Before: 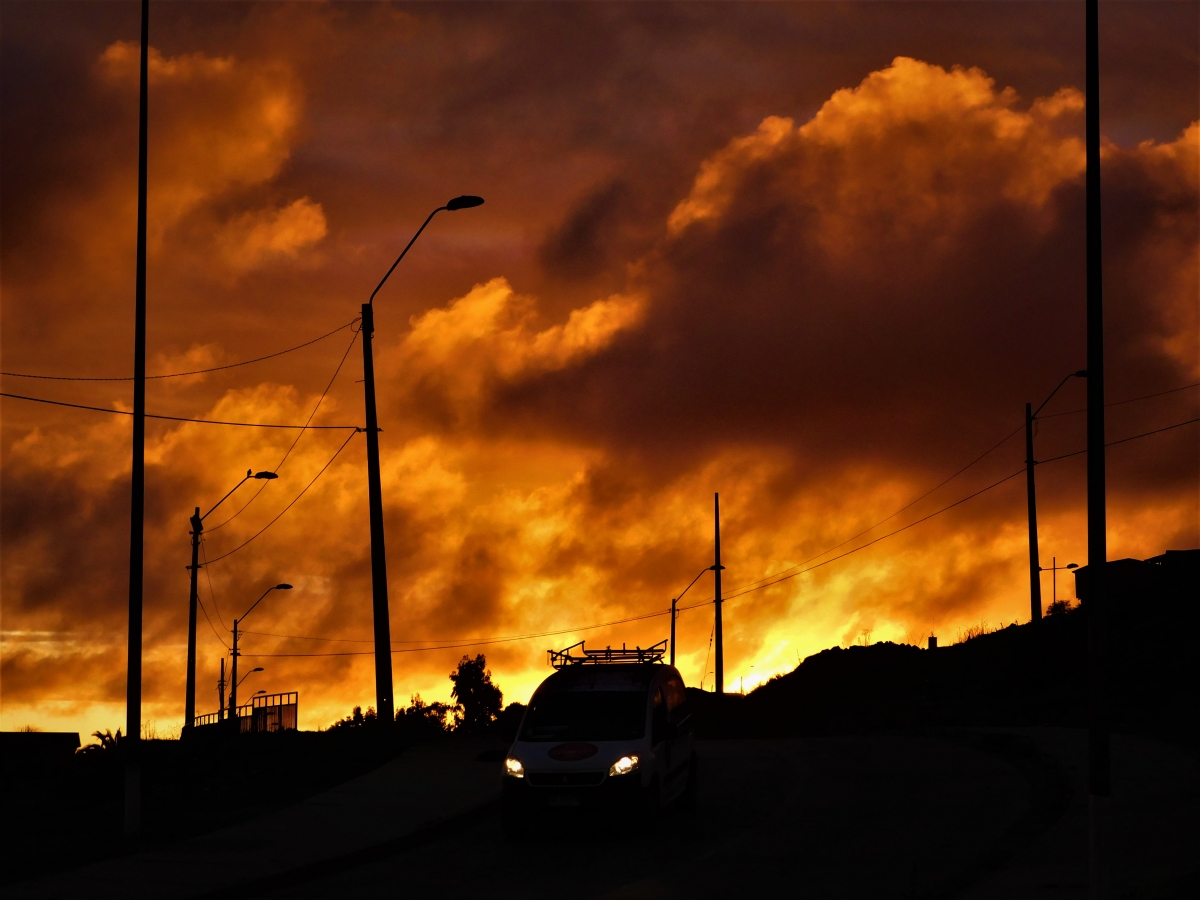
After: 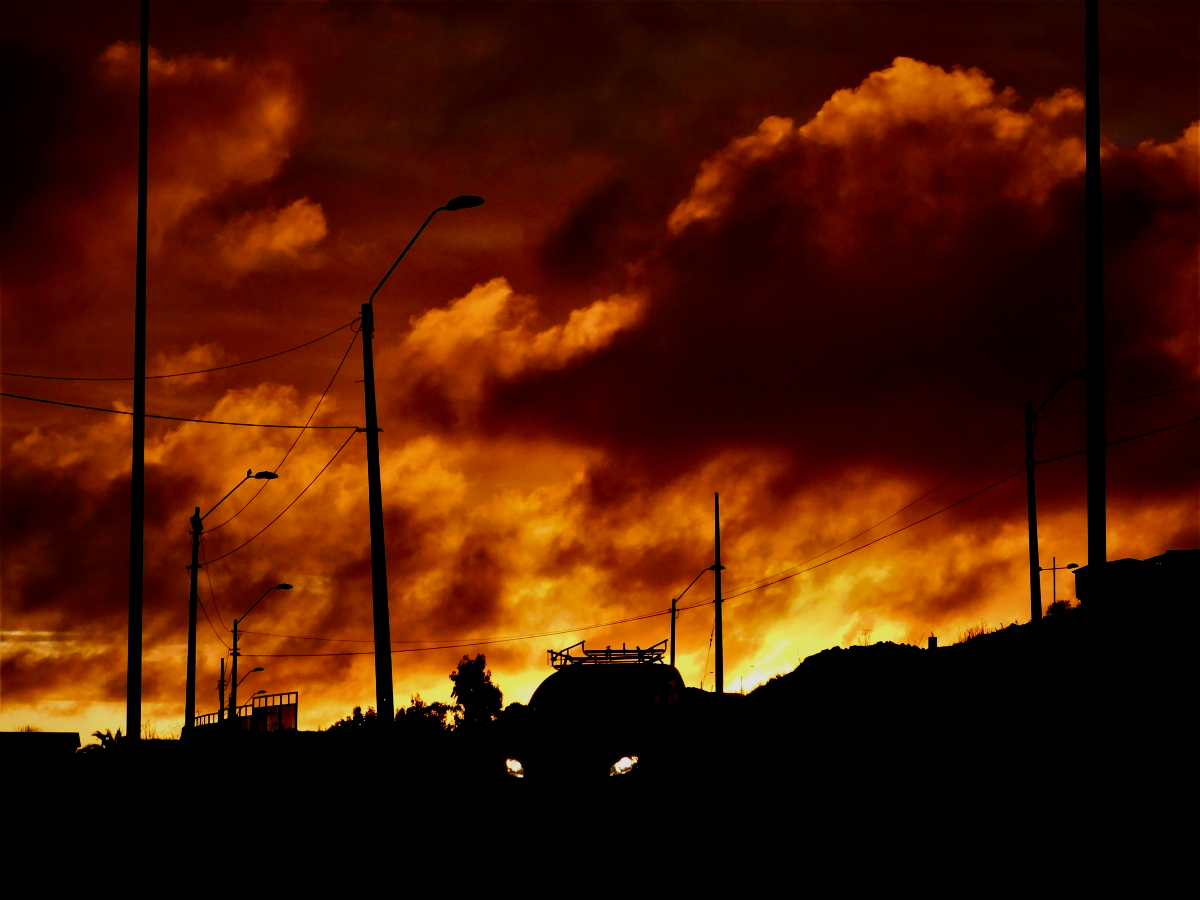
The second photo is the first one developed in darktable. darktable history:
exposure: exposure 0.3 EV, compensate highlight preservation false
color balance: mode lift, gamma, gain (sRGB), lift [1, 1, 1.022, 1.026]
filmic rgb: black relative exposure -4.88 EV, hardness 2.82
contrast brightness saturation: contrast 0.19, brightness -0.24, saturation 0.11
